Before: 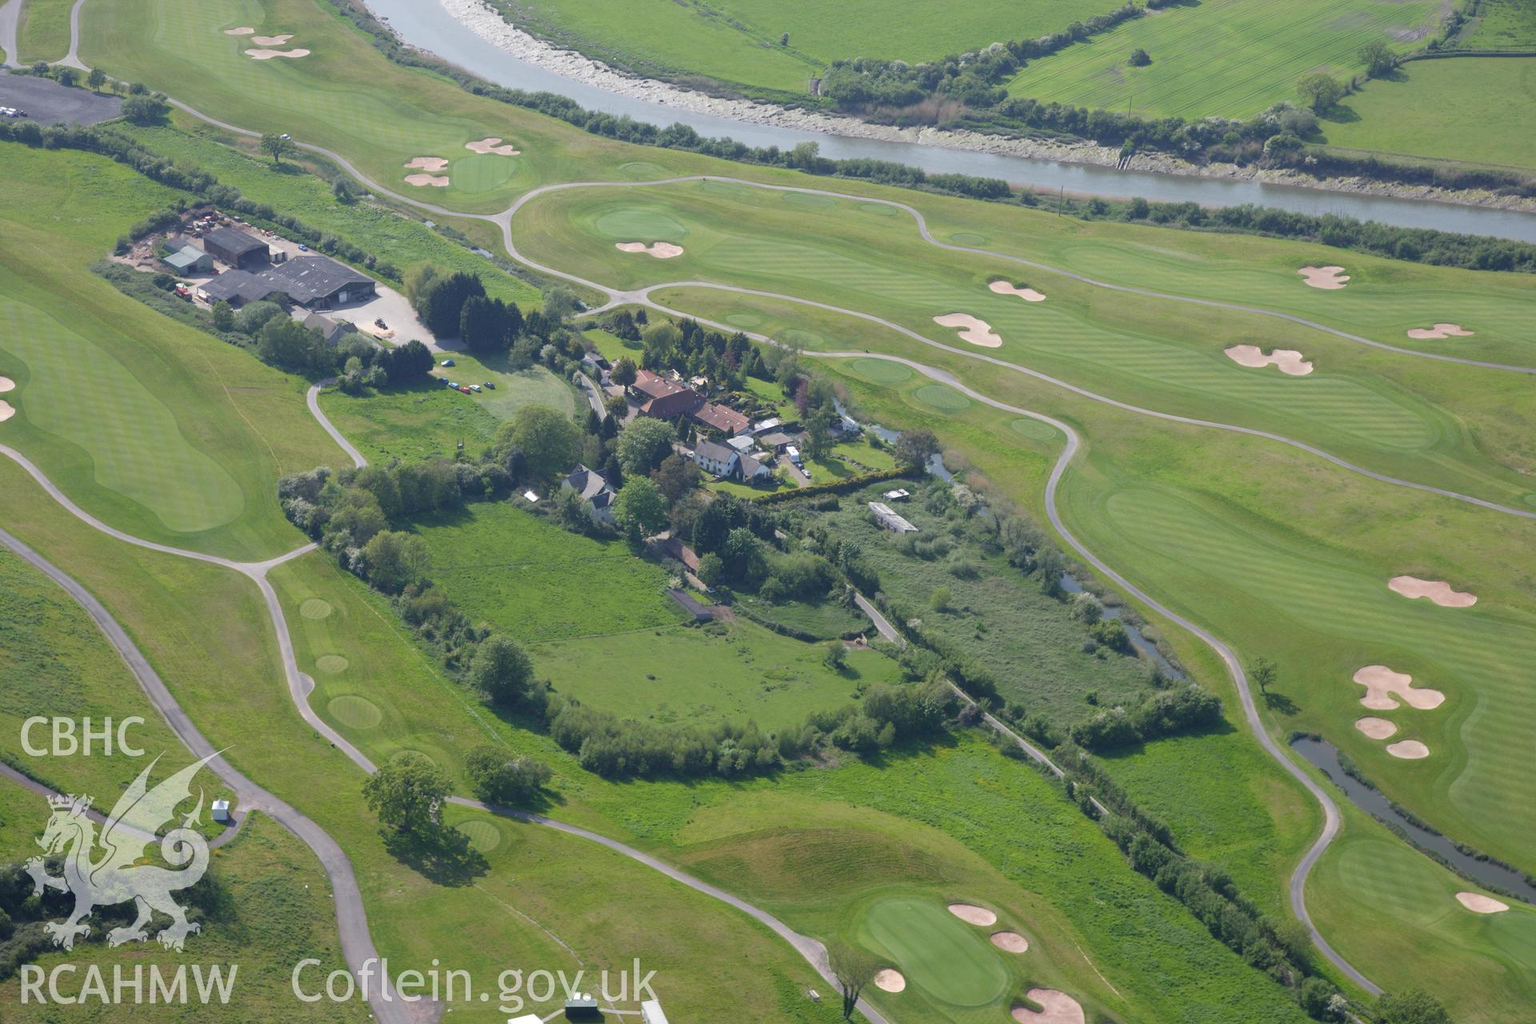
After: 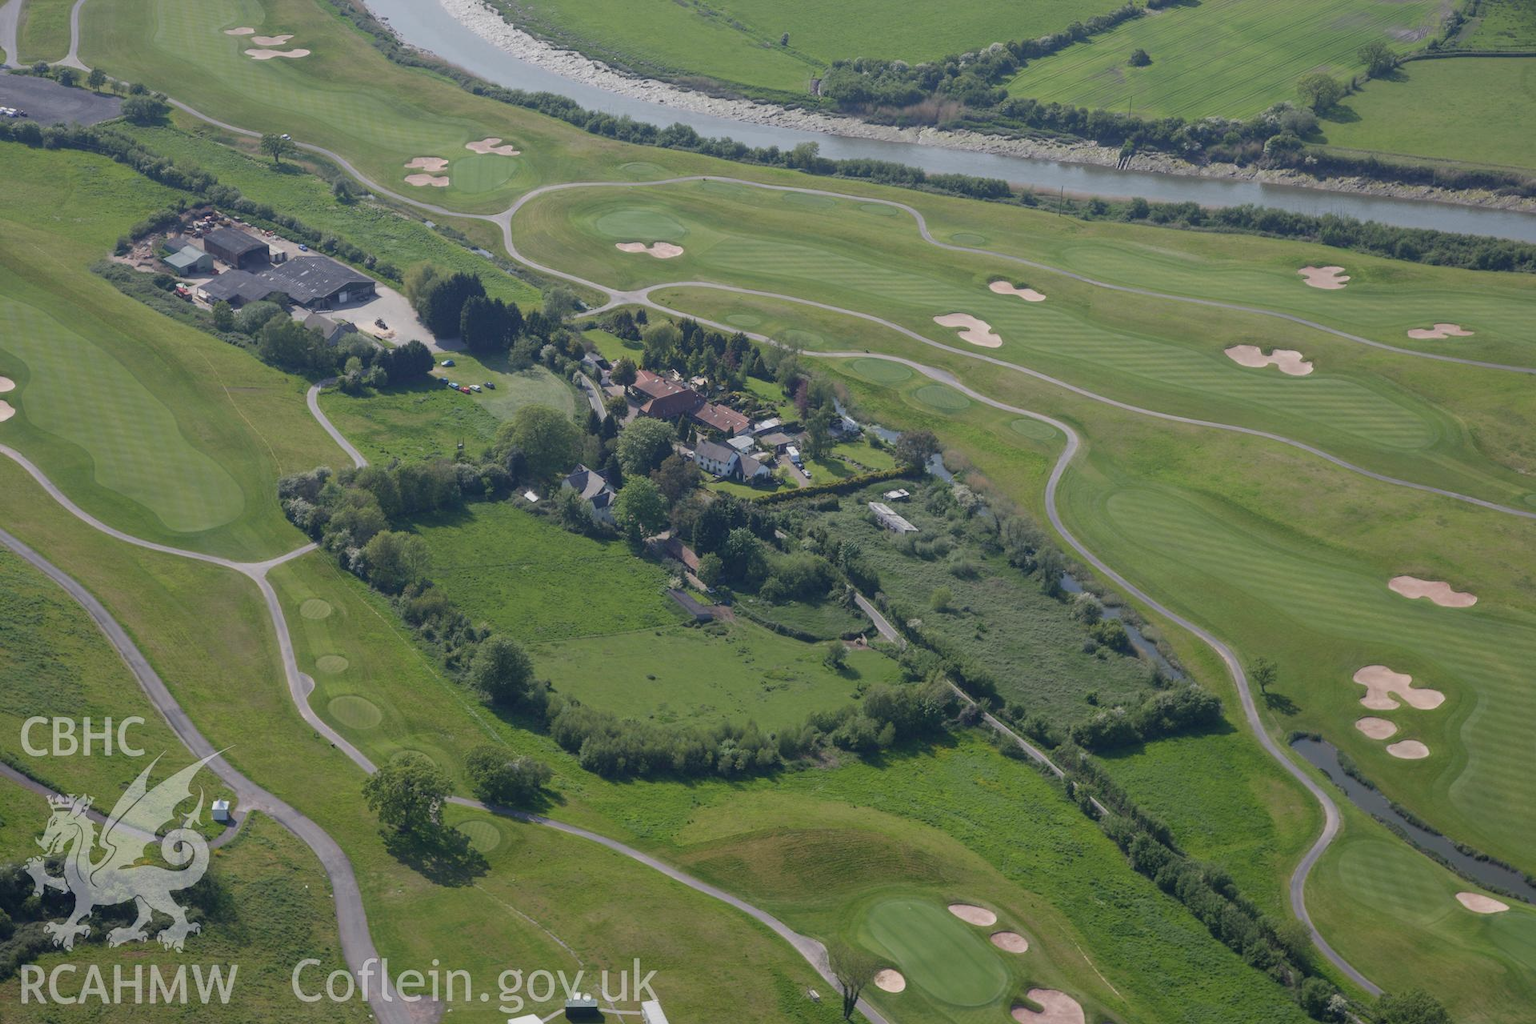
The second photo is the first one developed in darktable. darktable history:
exposure: exposure -0.429 EV, compensate highlight preservation false
color zones: curves: ch0 [(0.25, 0.5) (0.428, 0.473) (0.75, 0.5)]; ch1 [(0.243, 0.479) (0.398, 0.452) (0.75, 0.5)]
local contrast: detail 110%
